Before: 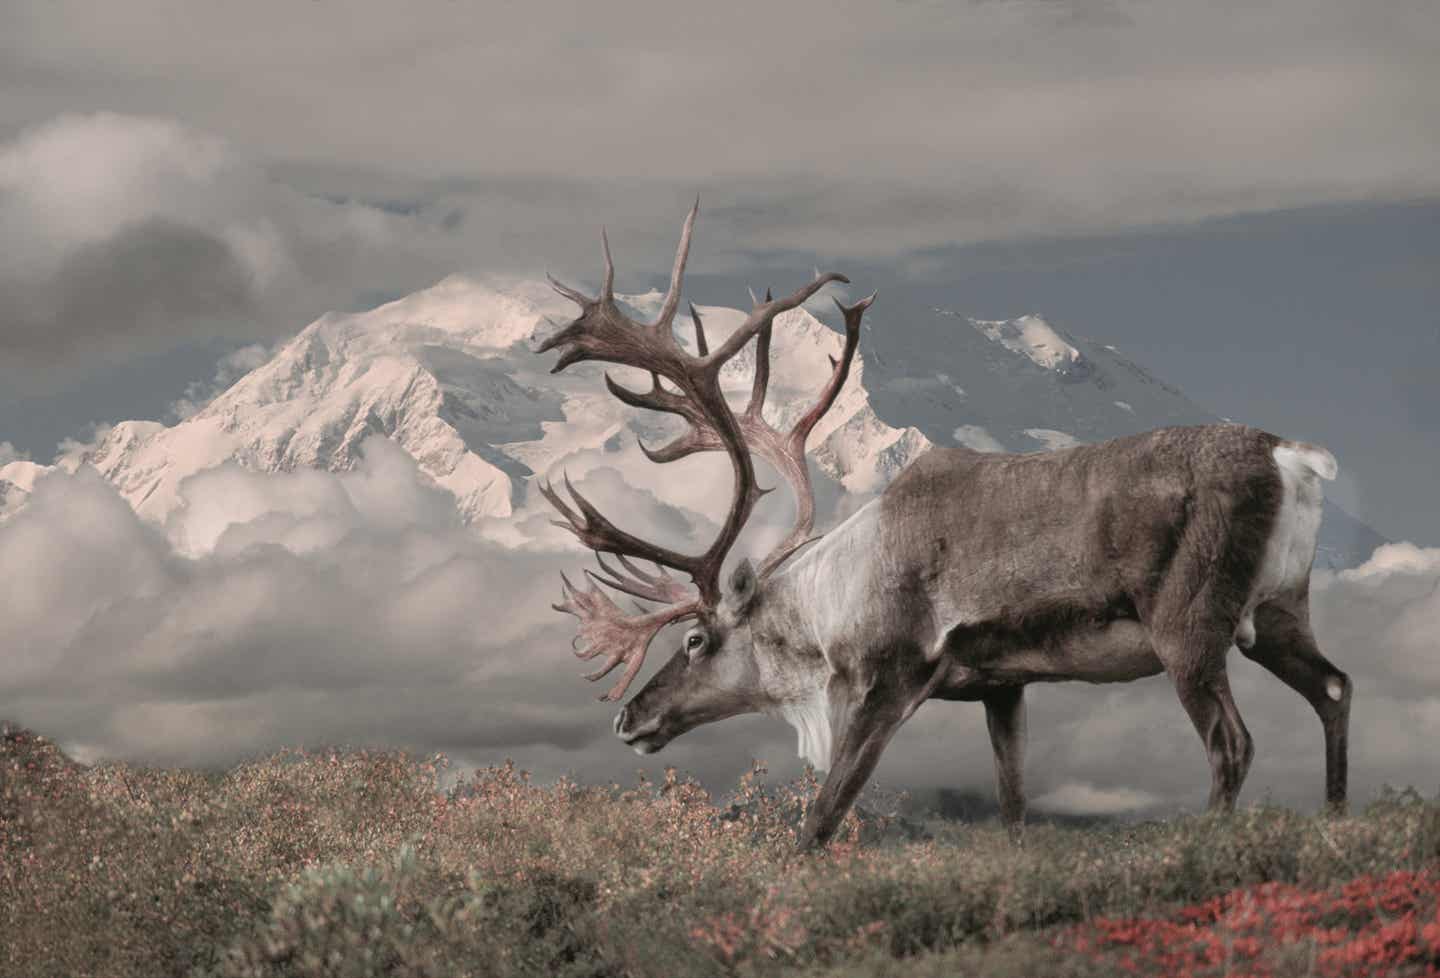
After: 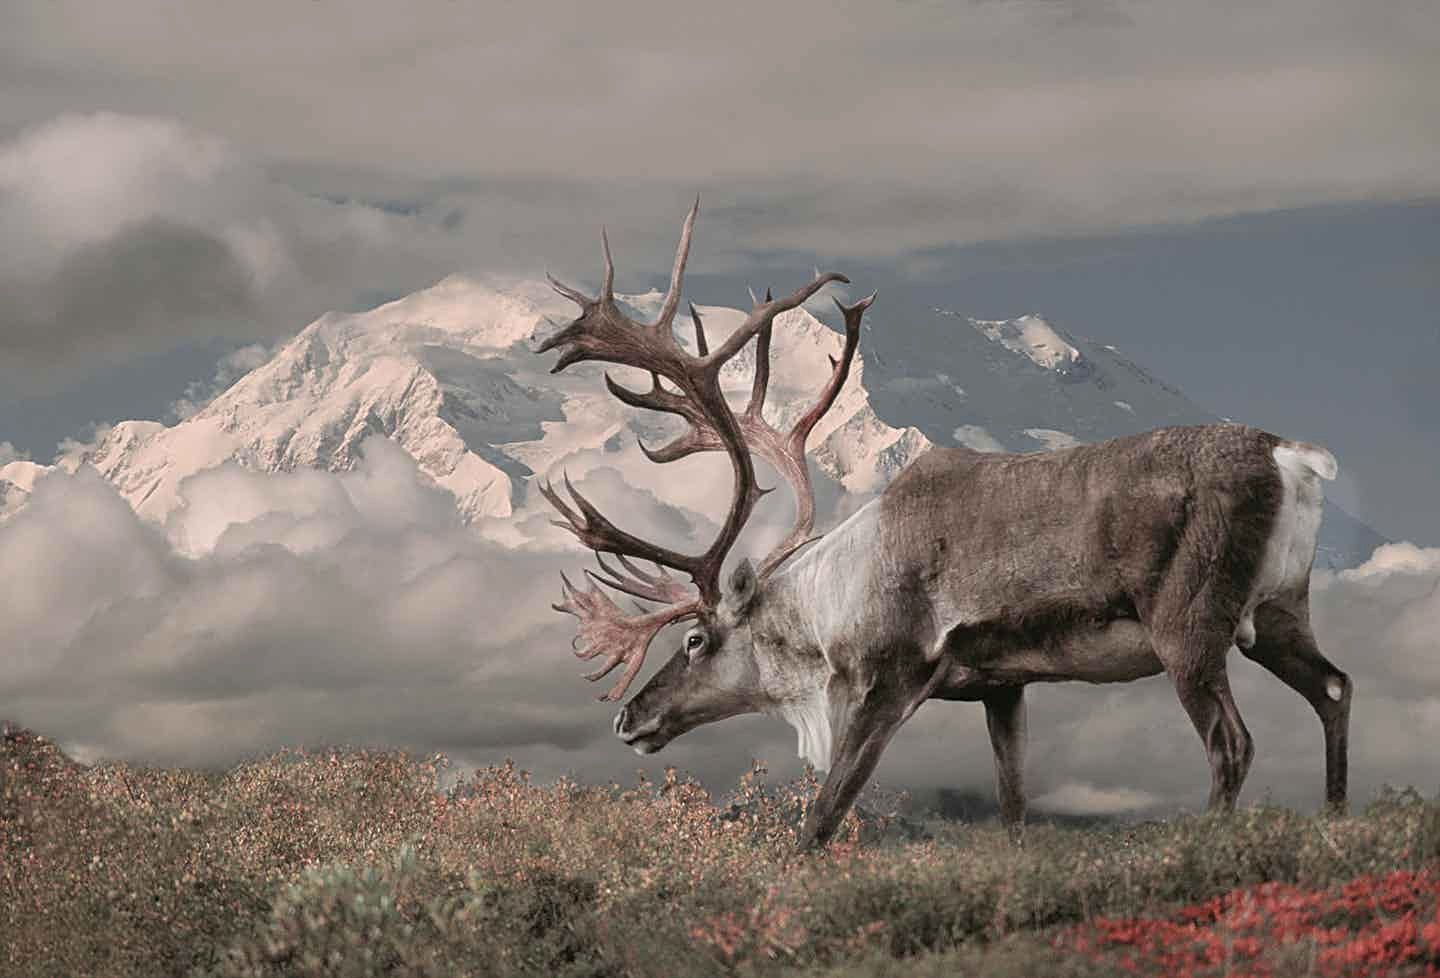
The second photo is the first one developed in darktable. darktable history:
contrast brightness saturation: contrast 0.038, saturation 0.153
sharpen: amount 0.593
